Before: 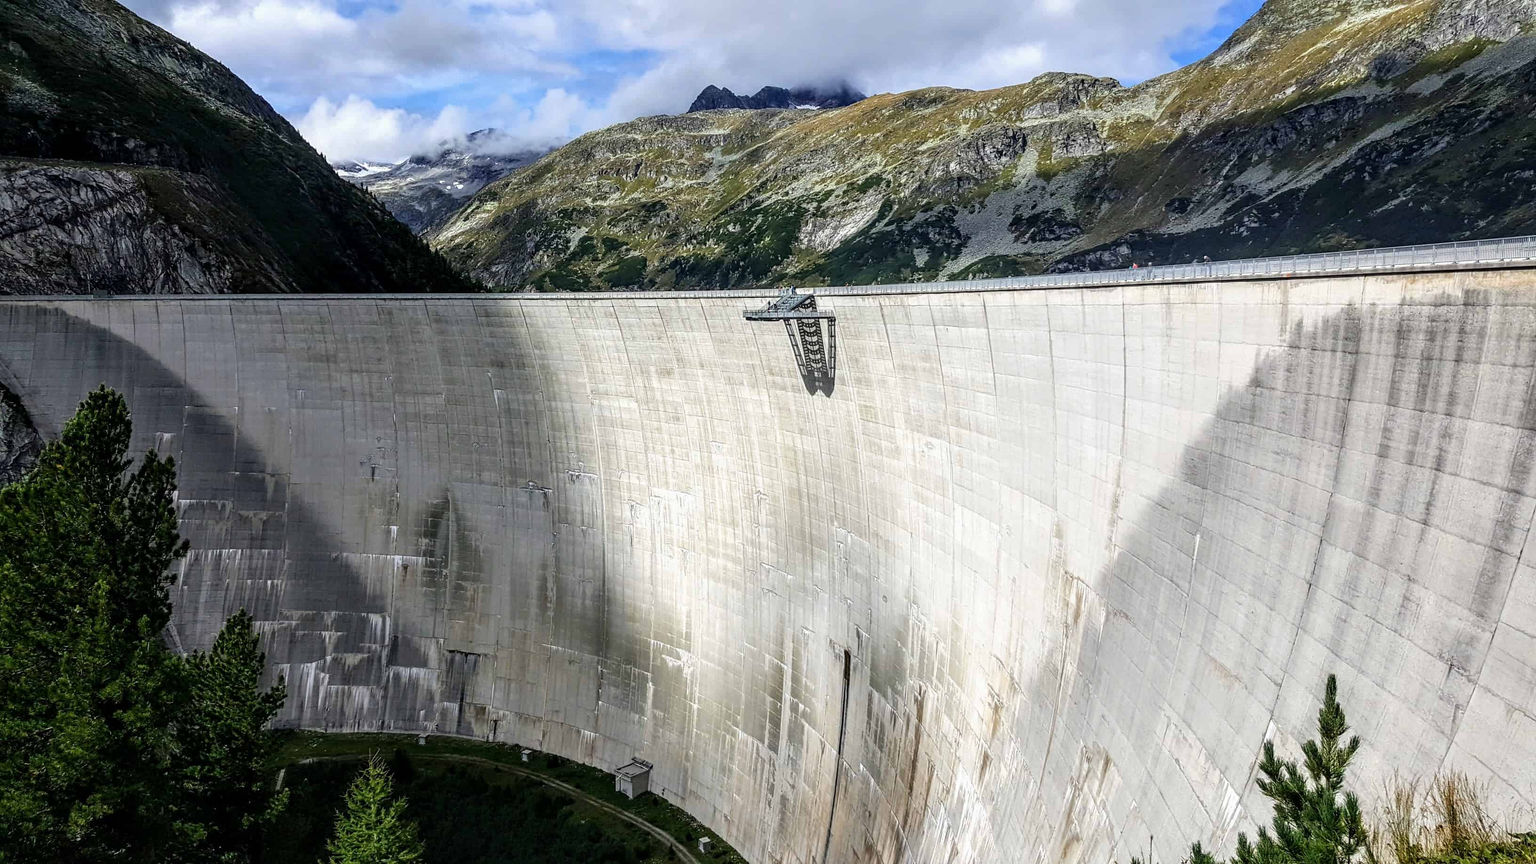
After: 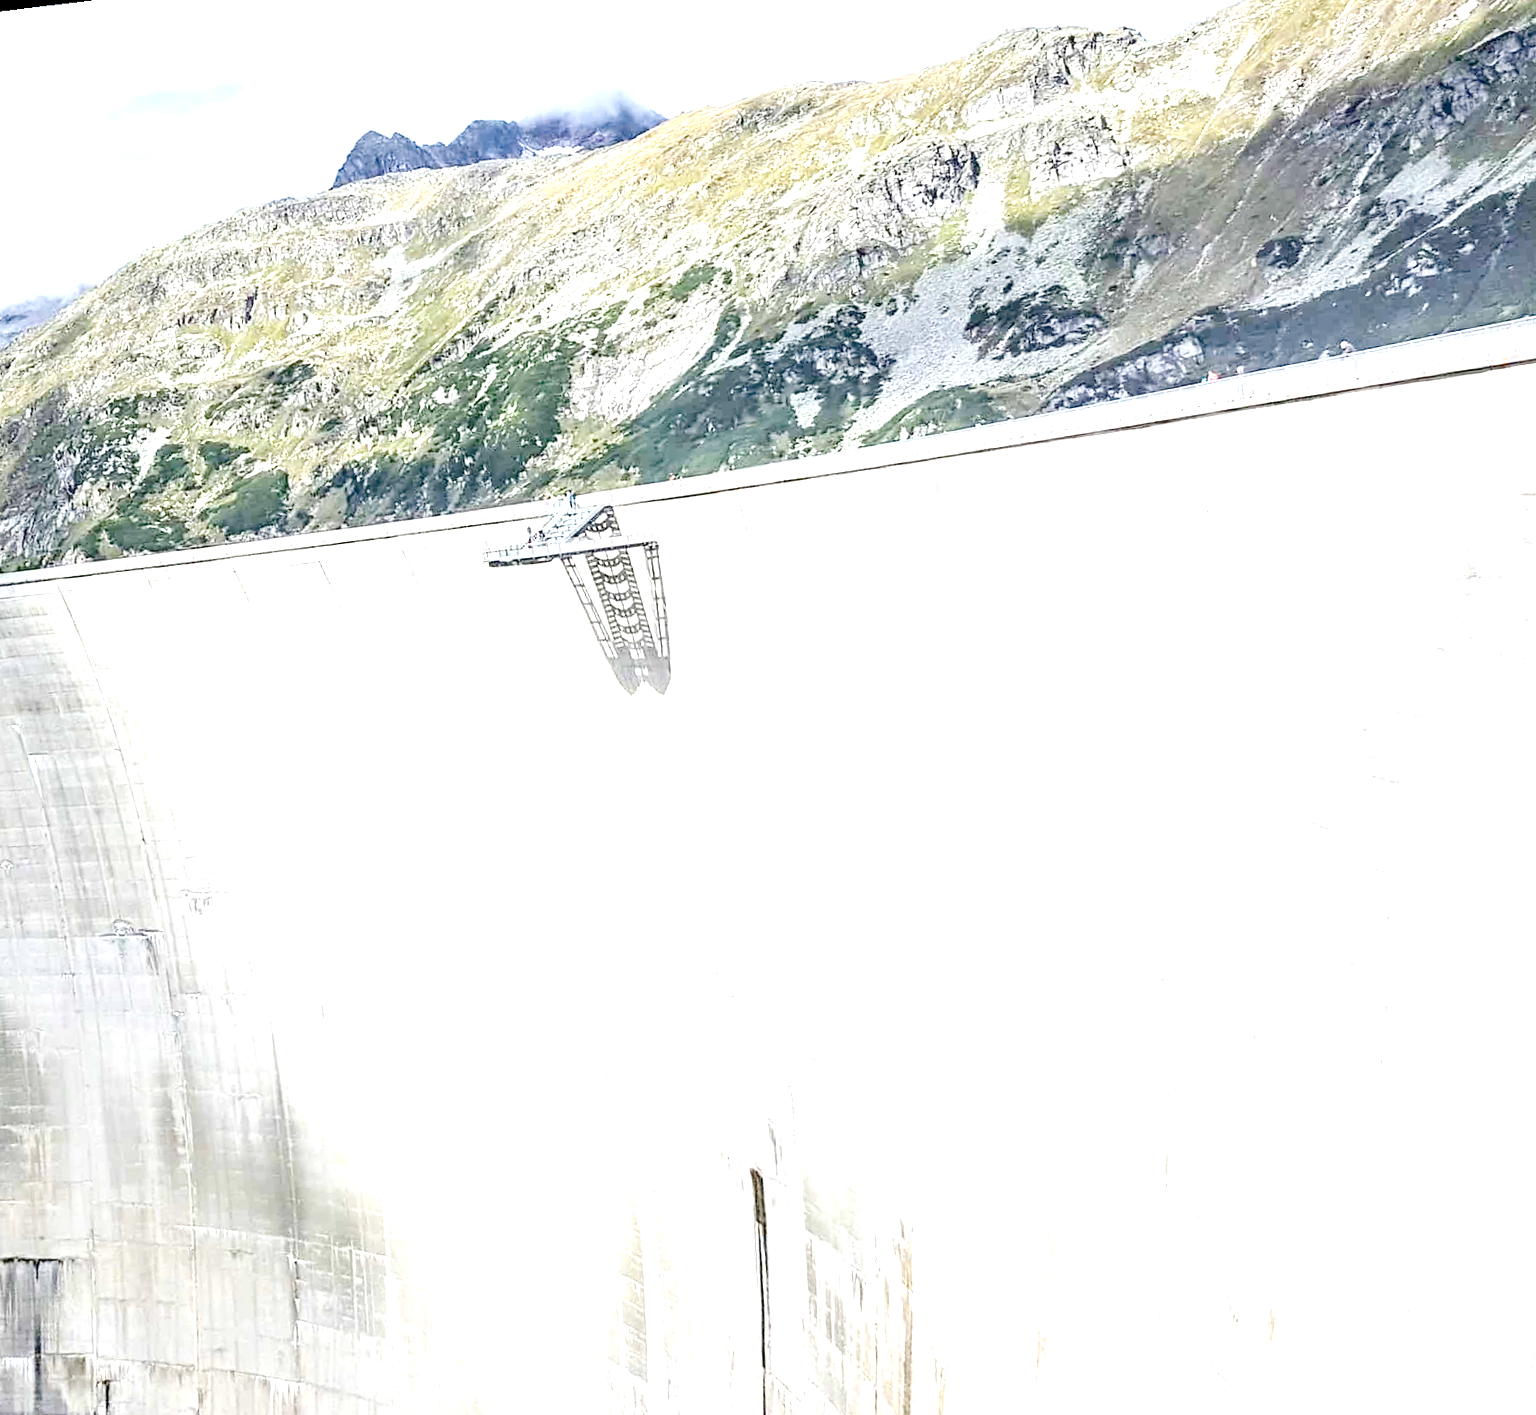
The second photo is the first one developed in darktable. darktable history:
rotate and perspective: rotation -6.83°, automatic cropping off
tone equalizer "contrast tone curve: medium": -8 EV -0.75 EV, -7 EV -0.7 EV, -6 EV -0.6 EV, -5 EV -0.4 EV, -3 EV 0.4 EV, -2 EV 0.6 EV, -1 EV 0.7 EV, +0 EV 0.75 EV, edges refinement/feathering 500, mask exposure compensation -1.57 EV, preserve details no
exposure: exposure 0.3 EV
crop: left 32.075%, top 10.976%, right 18.355%, bottom 17.596%
